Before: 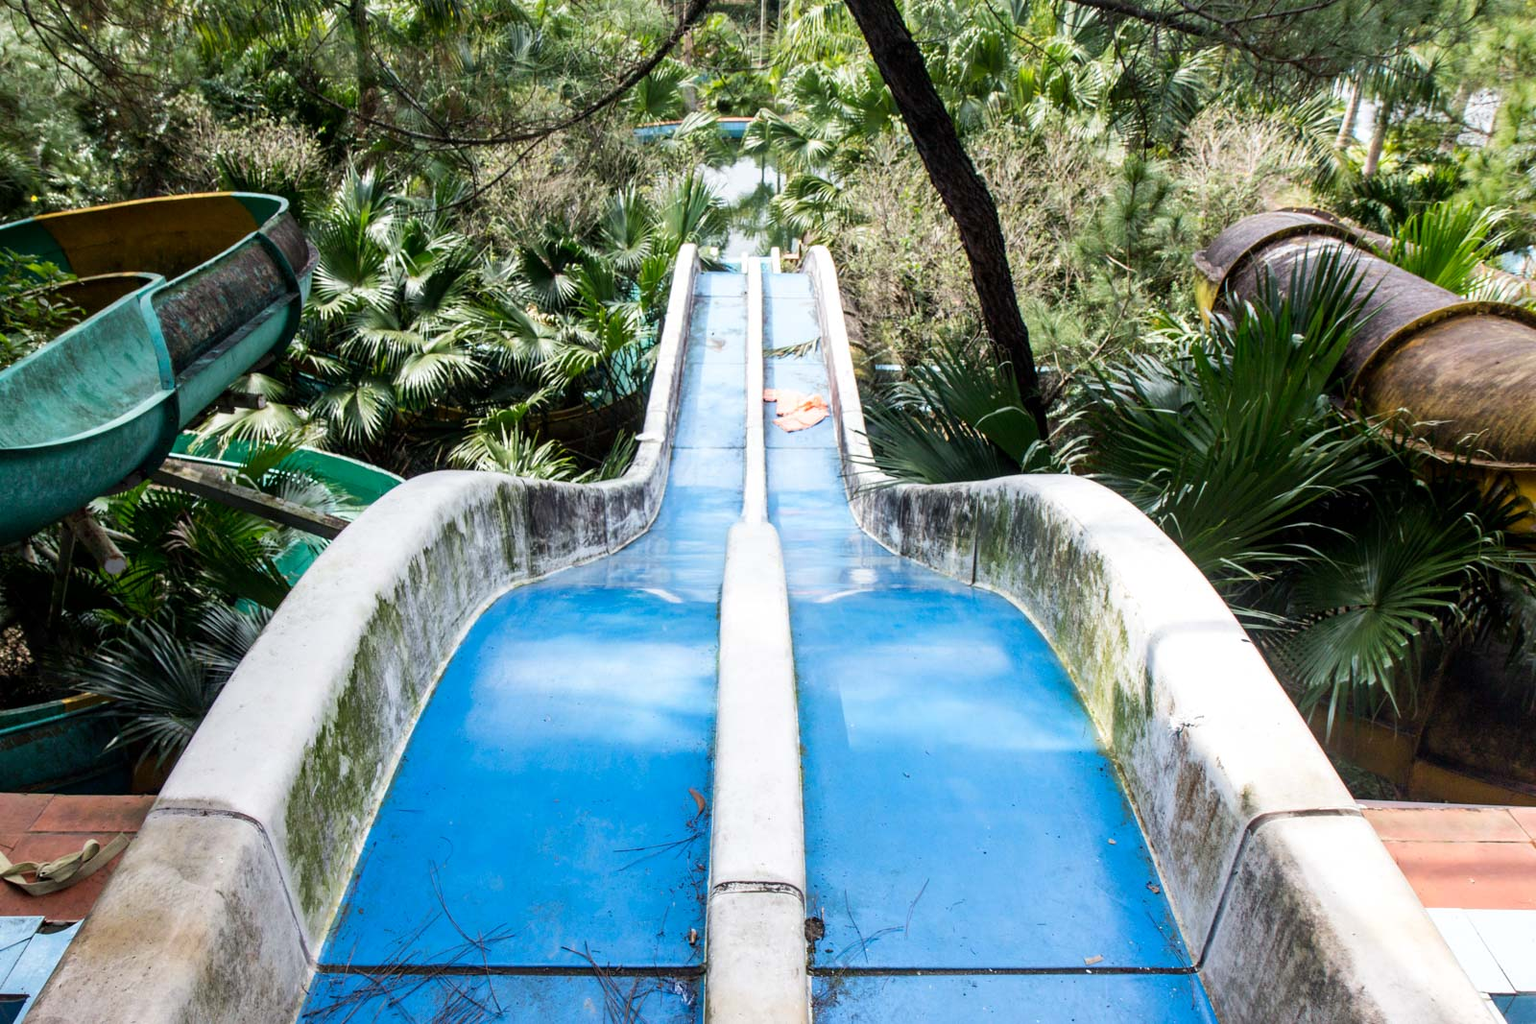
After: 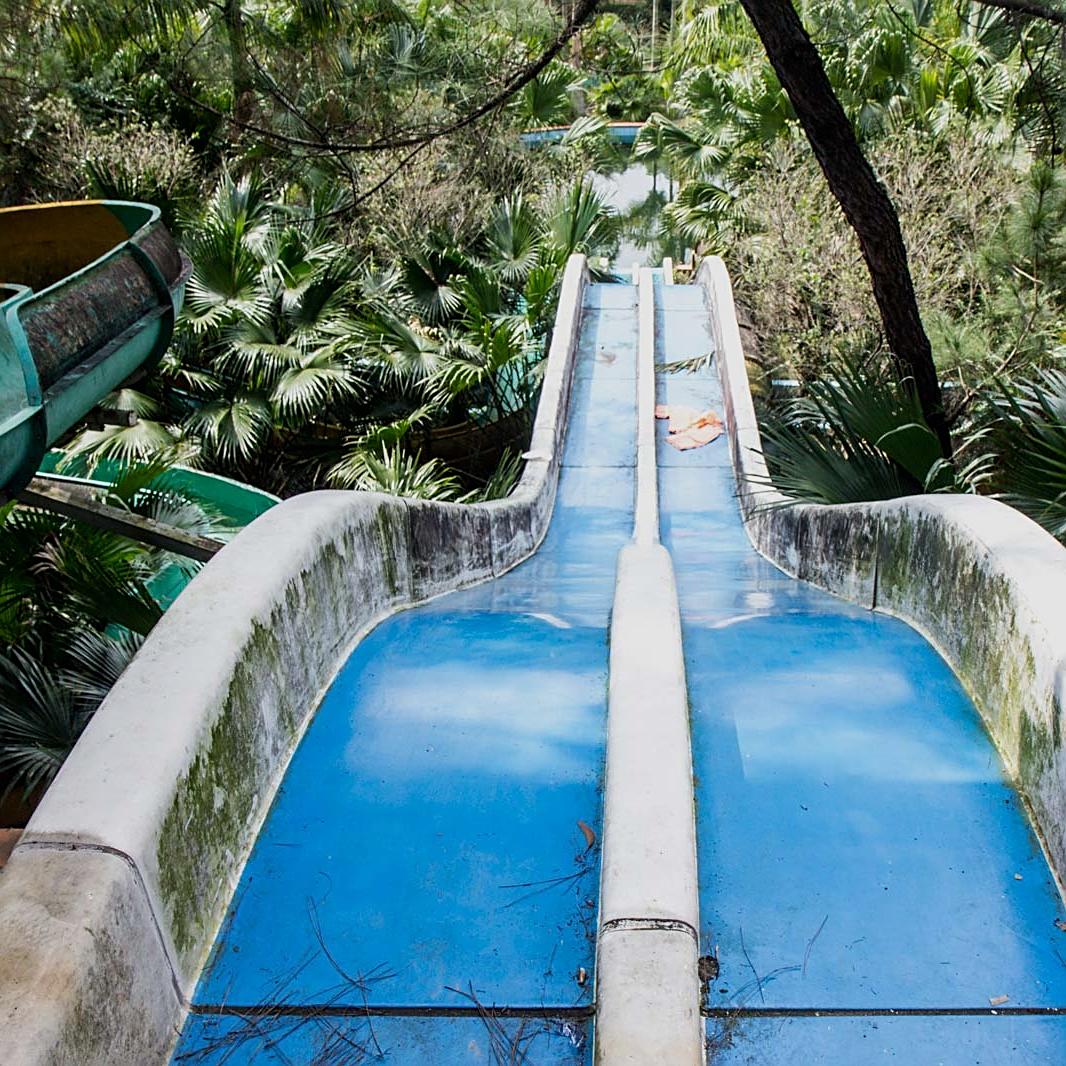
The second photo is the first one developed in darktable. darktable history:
crop and rotate: left 8.786%, right 24.548%
exposure: exposure -0.36 EV, compensate highlight preservation false
sharpen: on, module defaults
